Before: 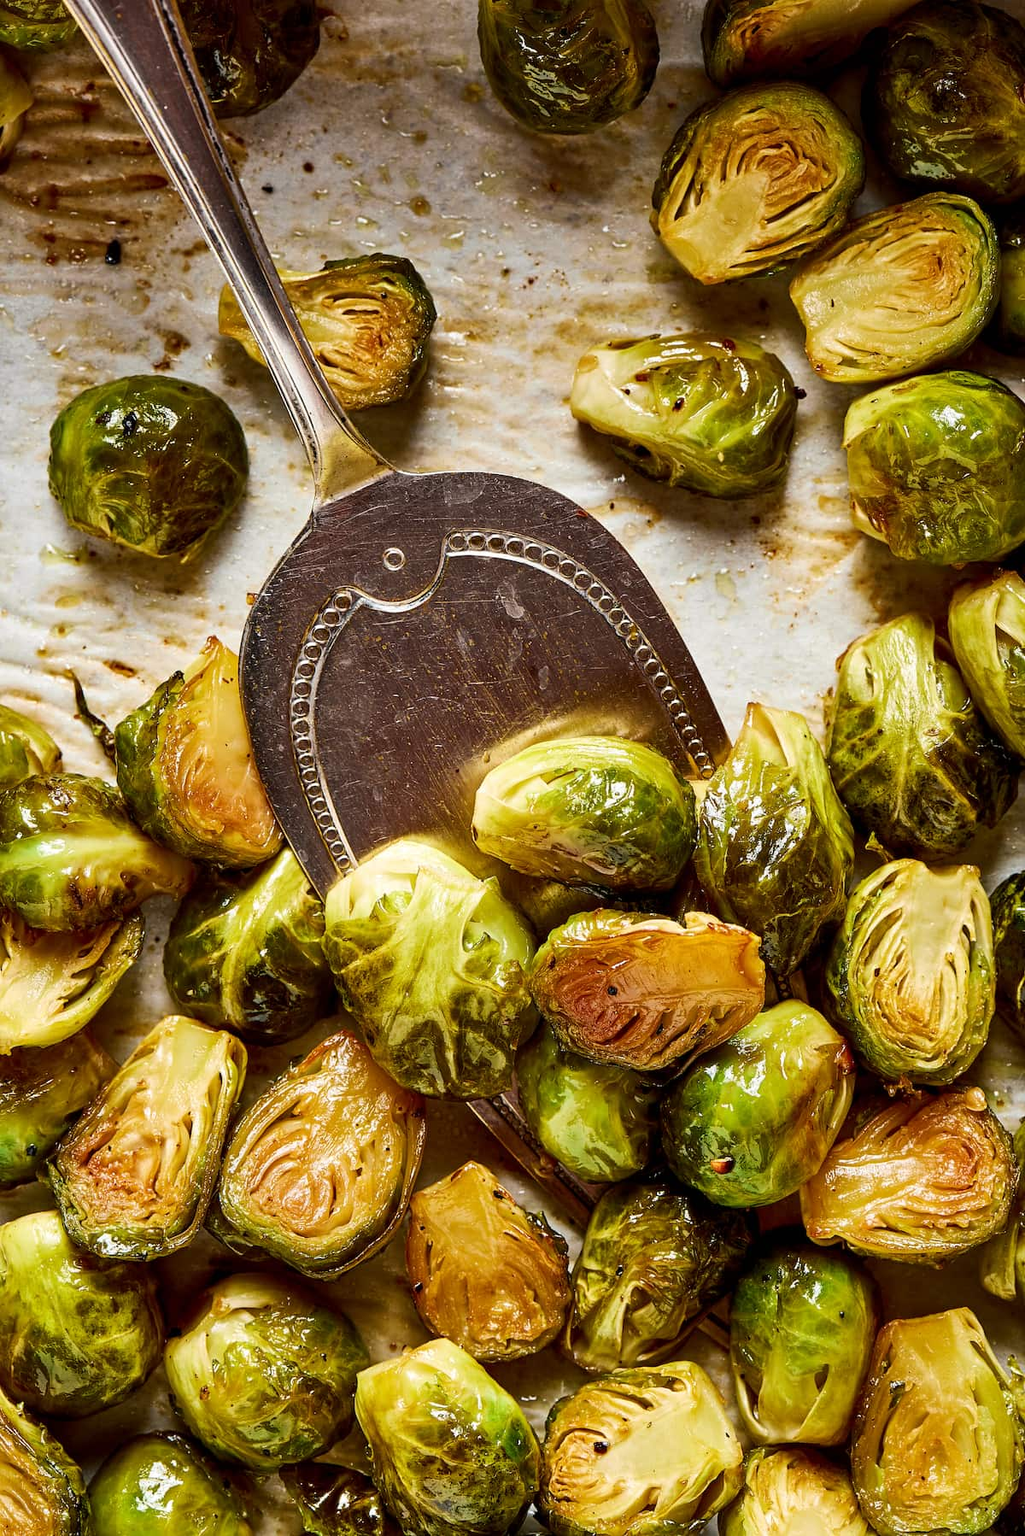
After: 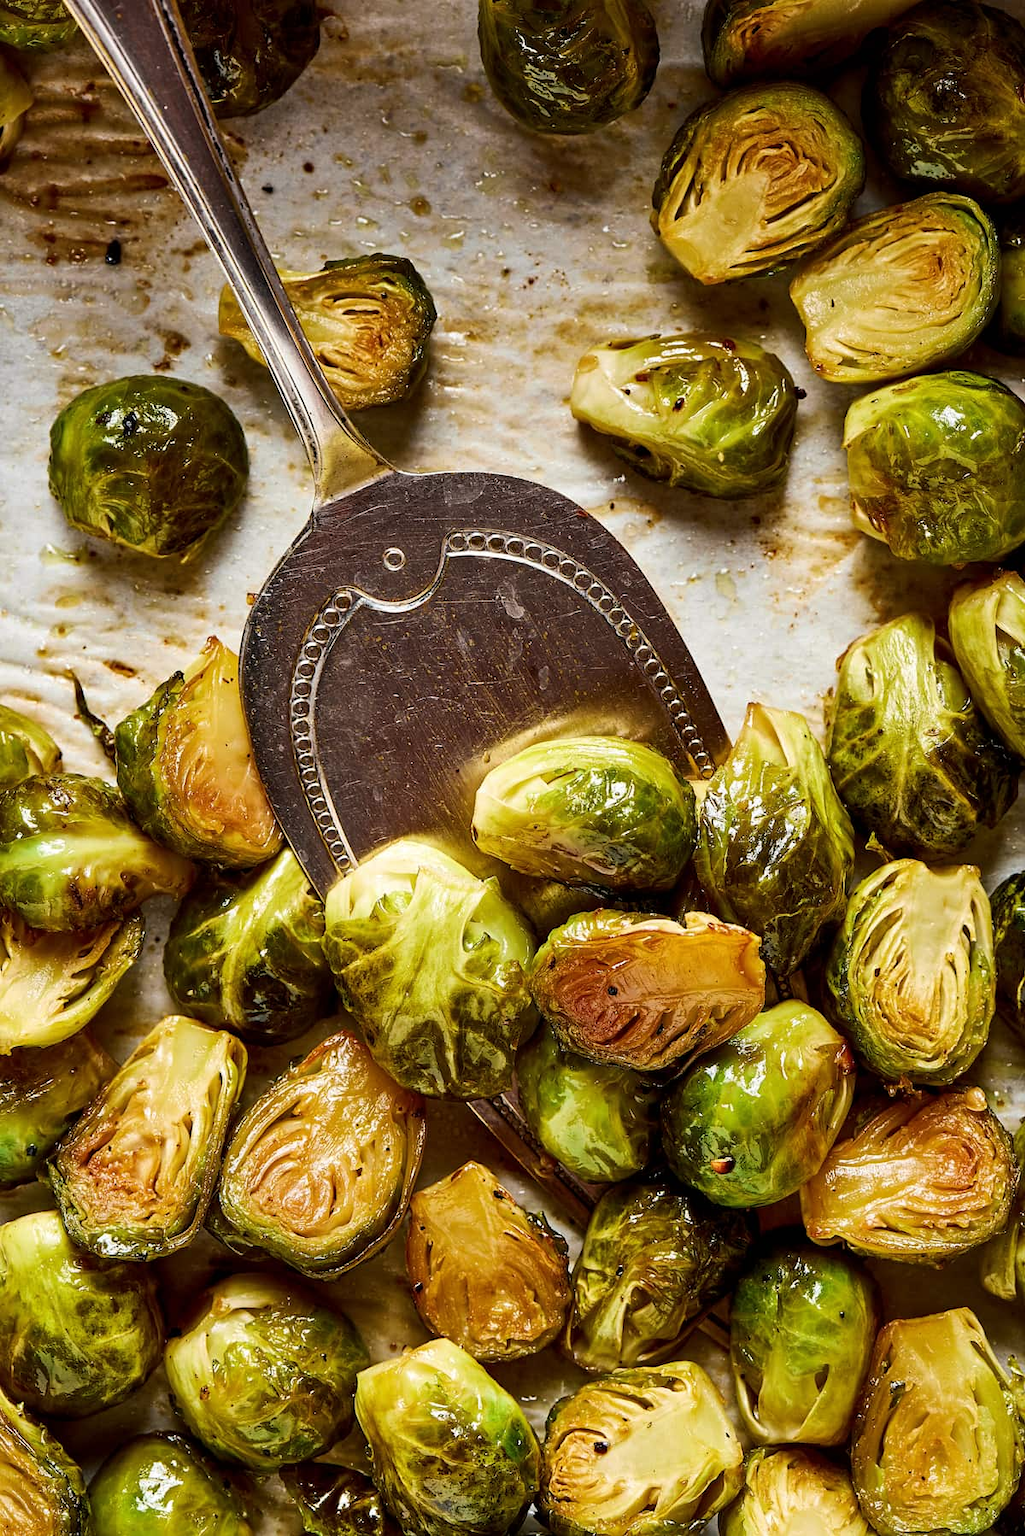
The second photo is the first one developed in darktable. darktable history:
levels: black 0.03%, levels [0, 0.51, 1]
